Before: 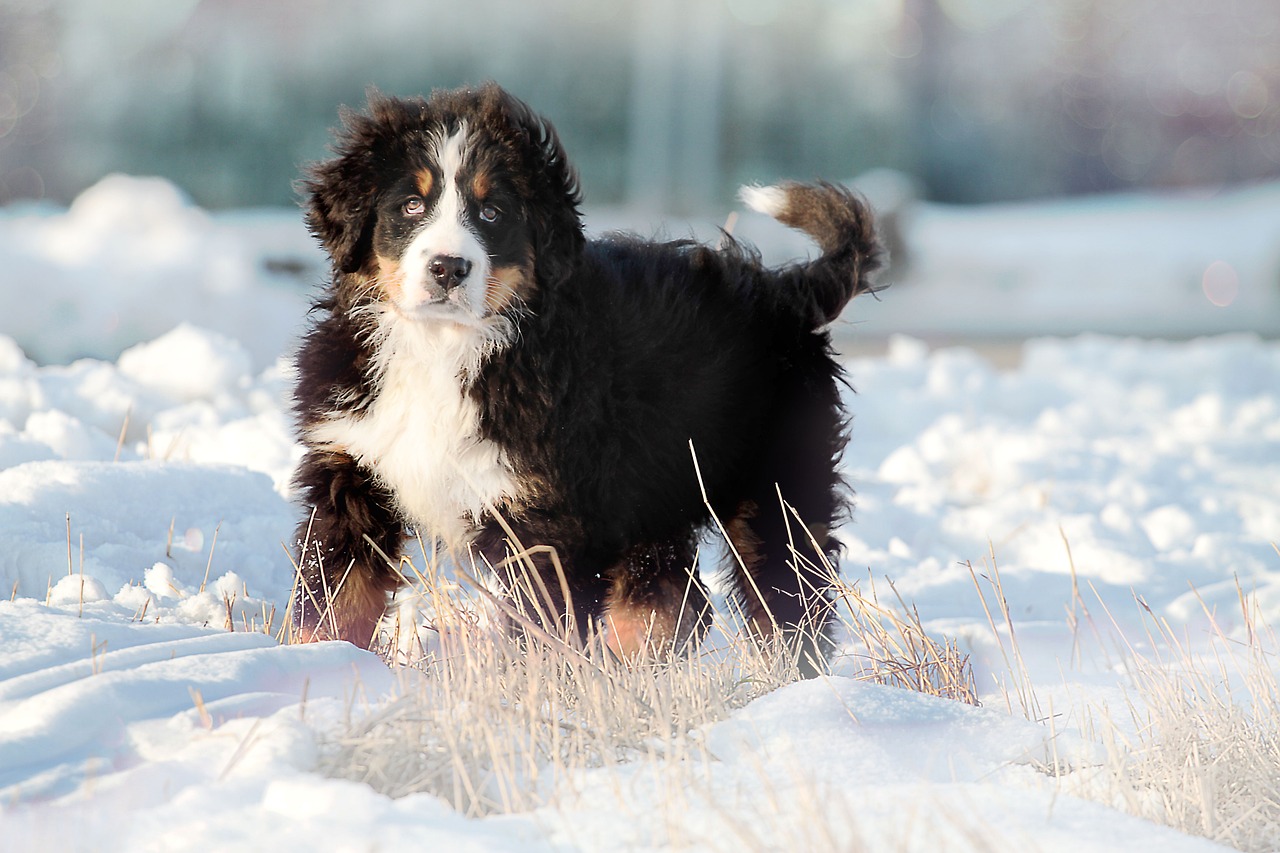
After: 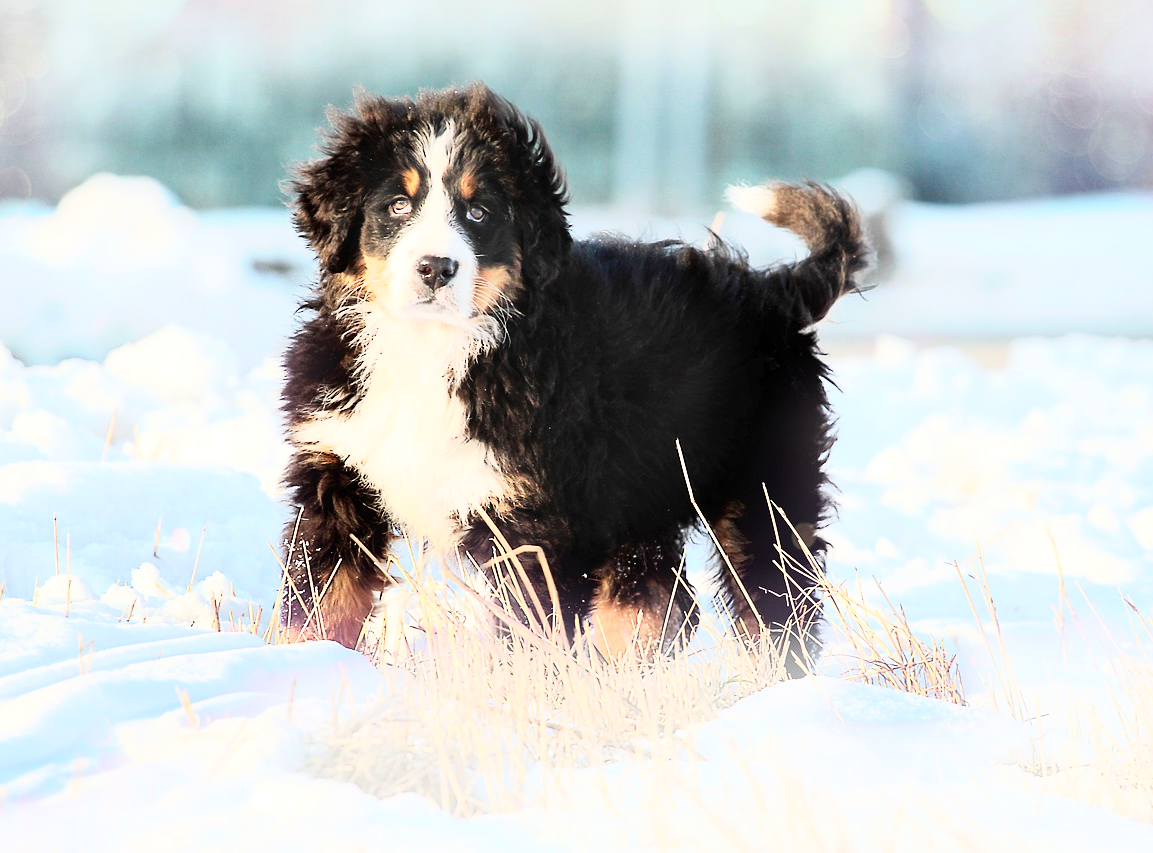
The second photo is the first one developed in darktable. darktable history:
base curve: curves: ch0 [(0, 0) (0.018, 0.026) (0.143, 0.37) (0.33, 0.731) (0.458, 0.853) (0.735, 0.965) (0.905, 0.986) (1, 1)]
crop and rotate: left 1.088%, right 8.807%
shadows and highlights: shadows 37.27, highlights -28.18, soften with gaussian
